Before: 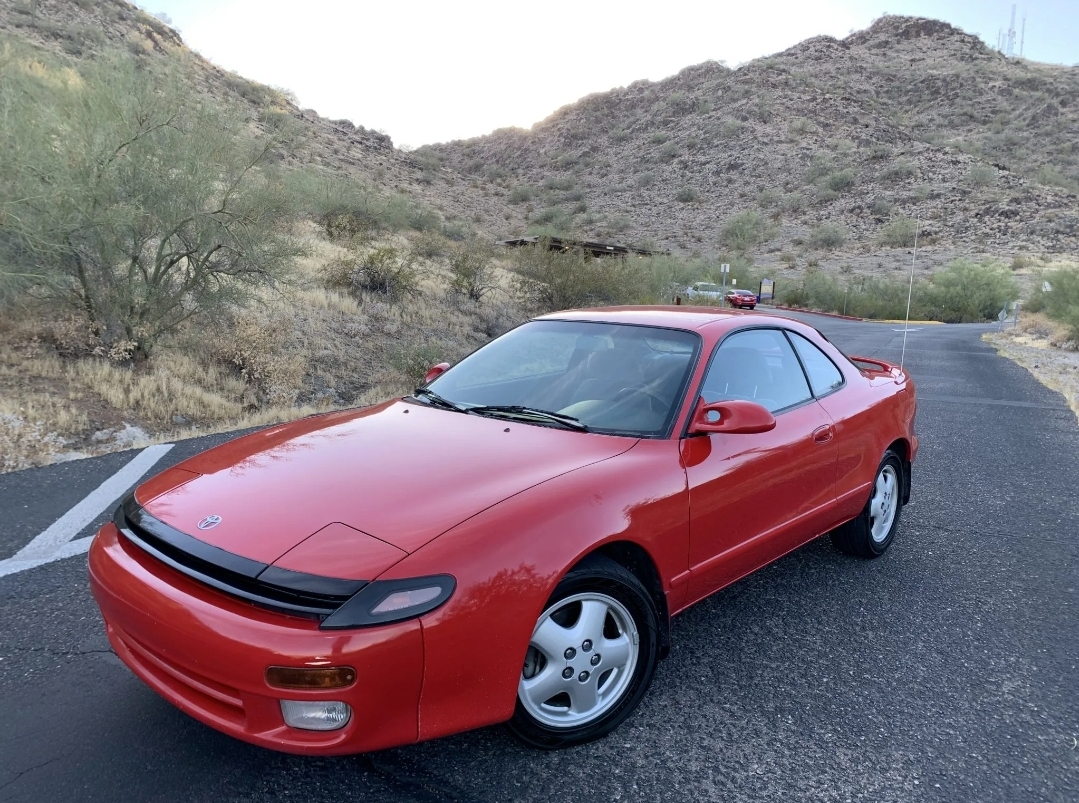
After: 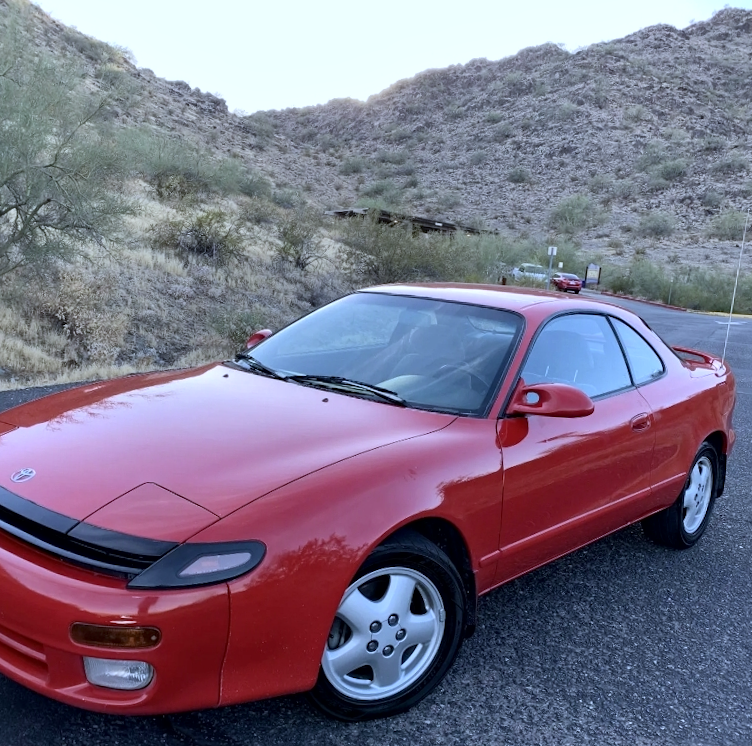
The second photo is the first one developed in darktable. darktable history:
crop and rotate: angle -3.27°, left 14.277%, top 0.028%, right 10.766%, bottom 0.028%
local contrast: mode bilateral grid, contrast 28, coarseness 16, detail 115%, midtone range 0.2
white balance: red 0.931, blue 1.11
